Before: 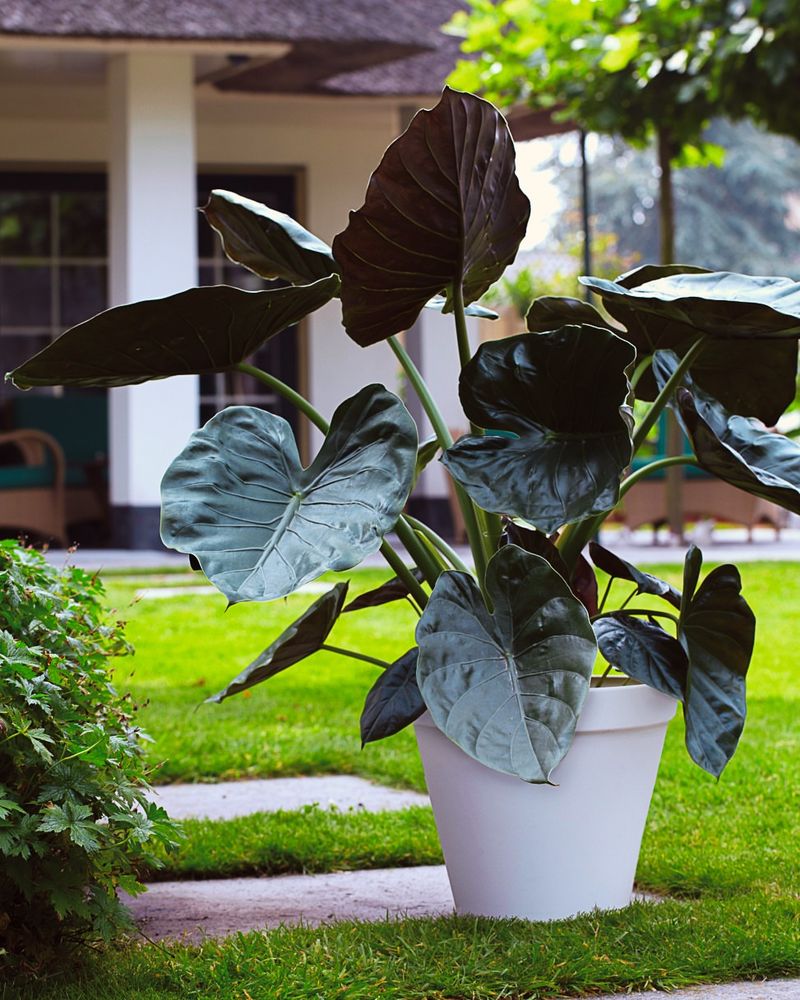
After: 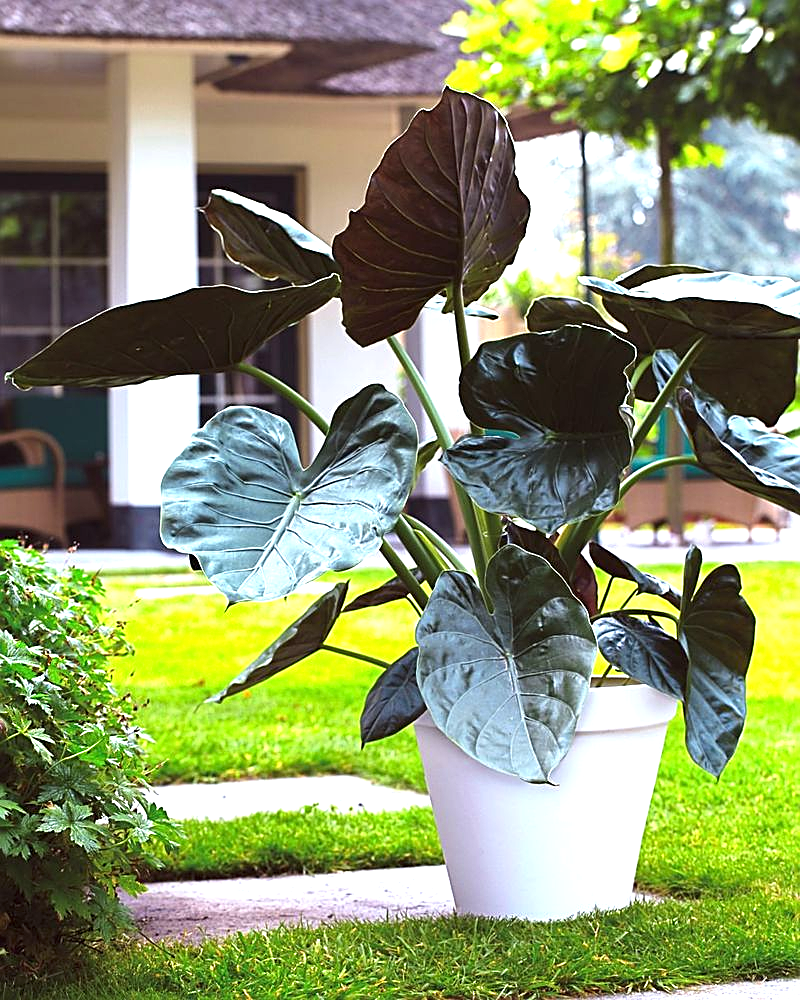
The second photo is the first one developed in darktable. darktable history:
white balance: red 0.978, blue 0.999
sharpen: amount 0.6
exposure: black level correction 0, exposure 1.1 EV, compensate exposure bias true, compensate highlight preservation false
